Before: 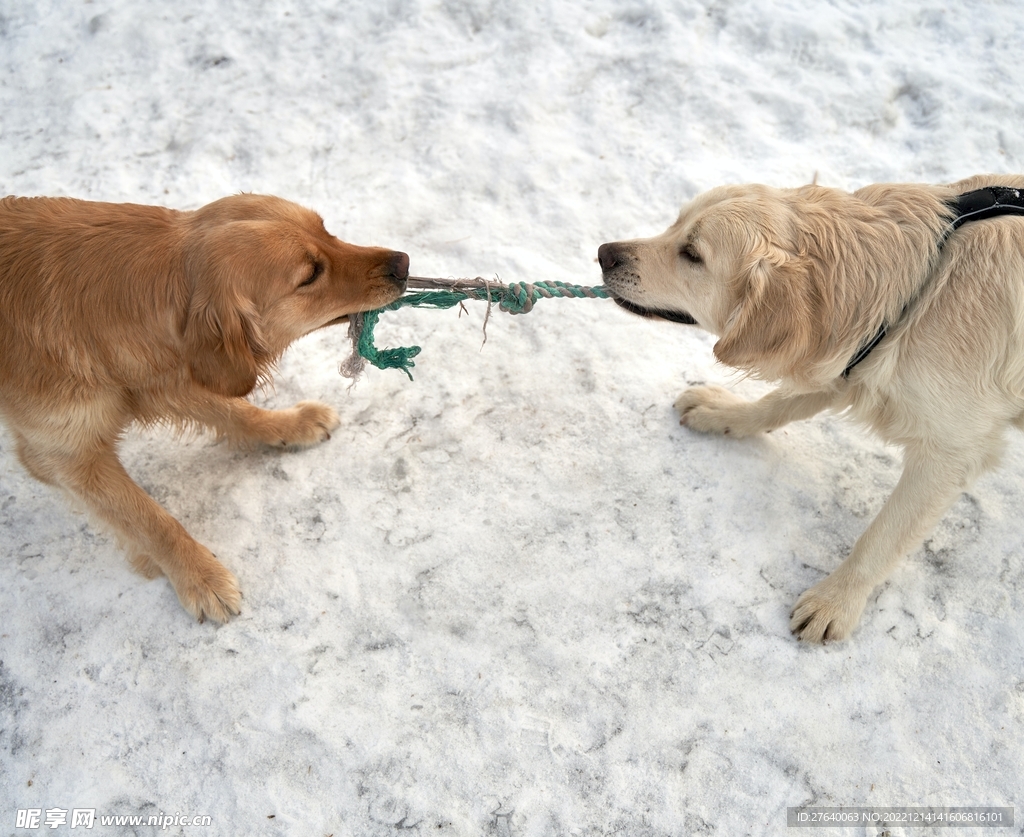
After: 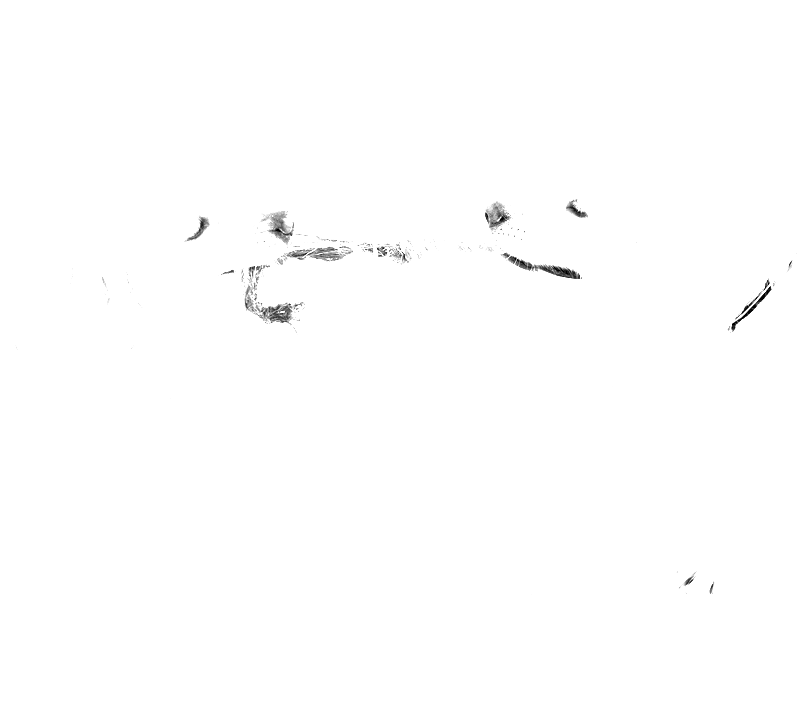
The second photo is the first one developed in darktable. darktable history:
white balance: red 4.26, blue 1.802
crop: left 11.225%, top 5.381%, right 9.565%, bottom 10.314%
color zones: curves: ch0 [(0.004, 0.588) (0.116, 0.636) (0.259, 0.476) (0.423, 0.464) (0.75, 0.5)]; ch1 [(0, 0) (0.143, 0) (0.286, 0) (0.429, 0) (0.571, 0) (0.714, 0) (0.857, 0)]
